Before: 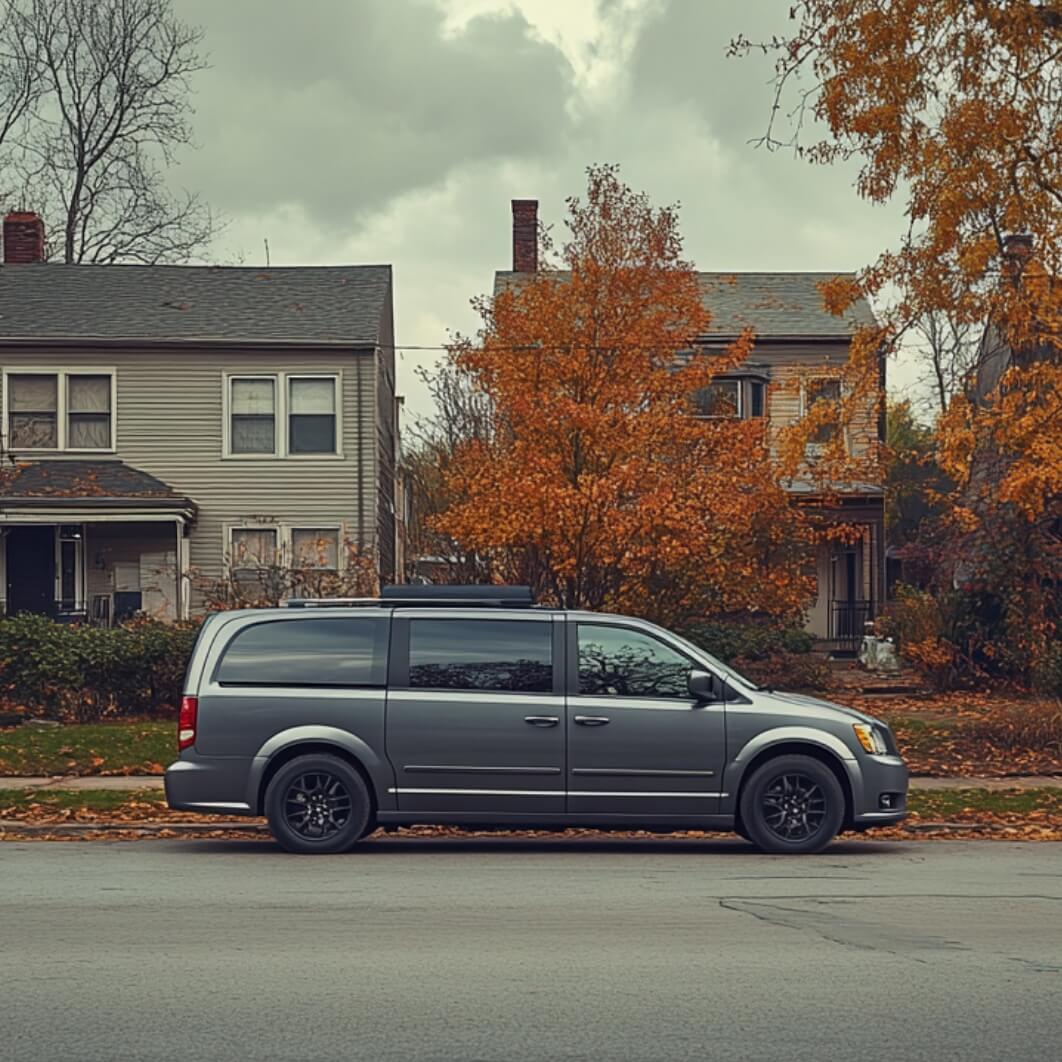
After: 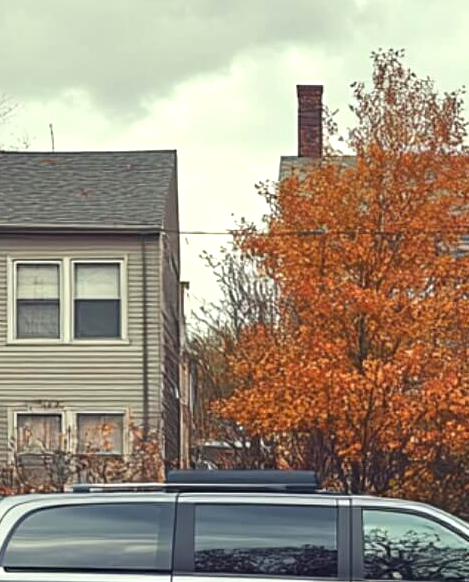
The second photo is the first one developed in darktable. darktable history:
exposure: exposure 0.727 EV, compensate exposure bias true, compensate highlight preservation false
crop: left 20.269%, top 10.89%, right 35.532%, bottom 34.236%
